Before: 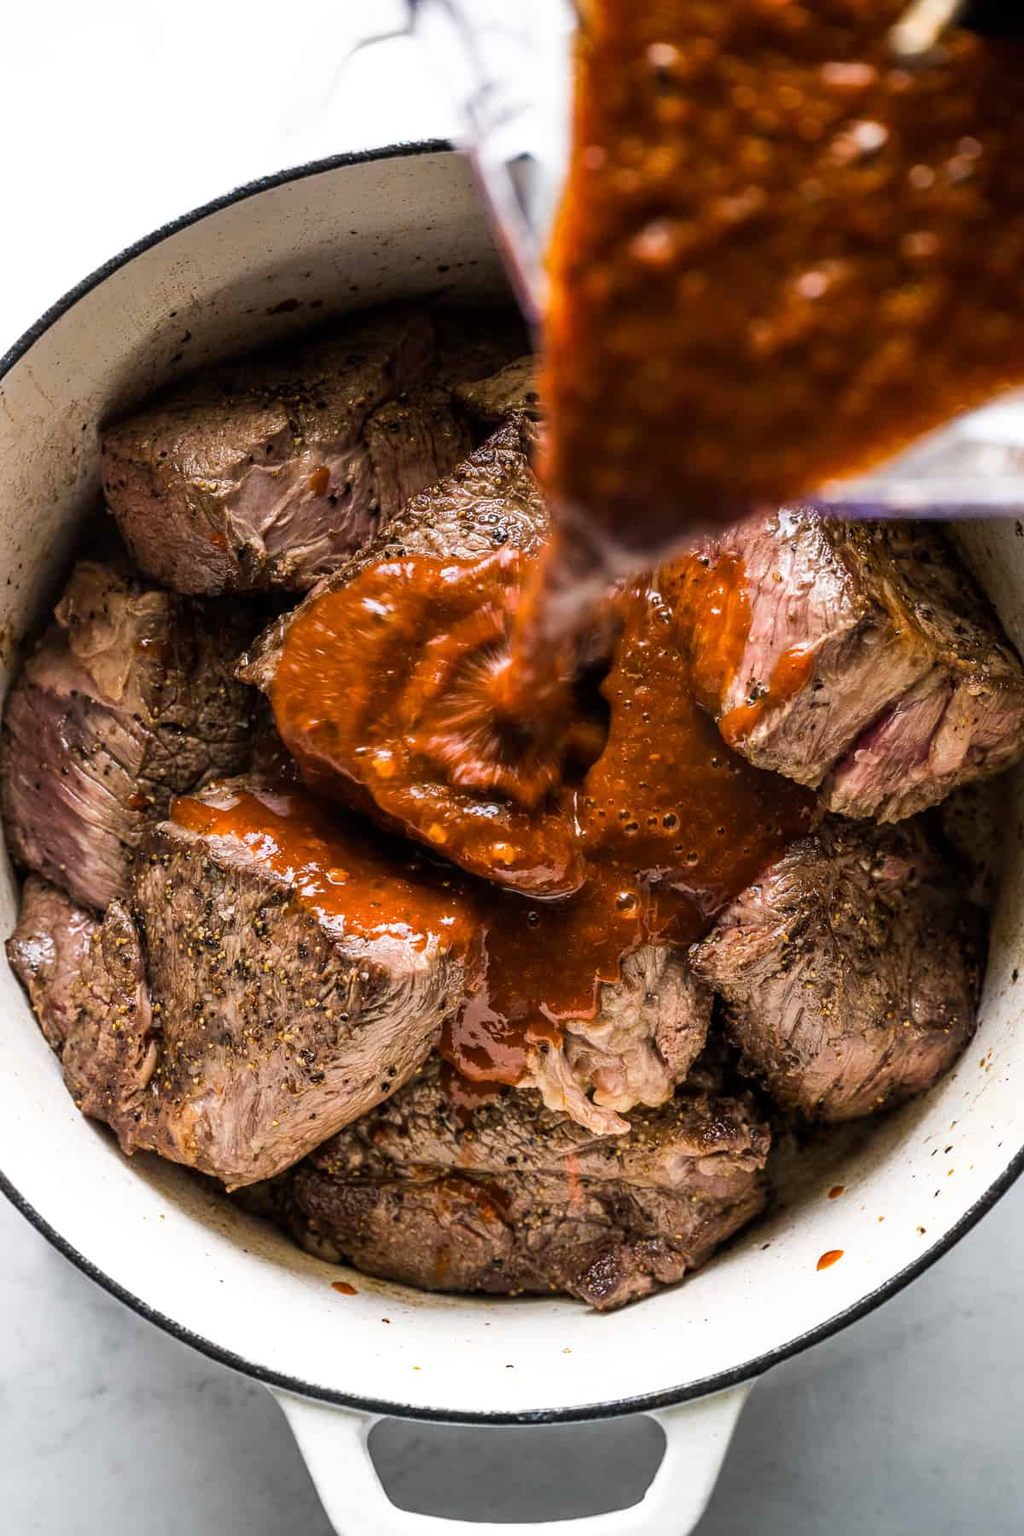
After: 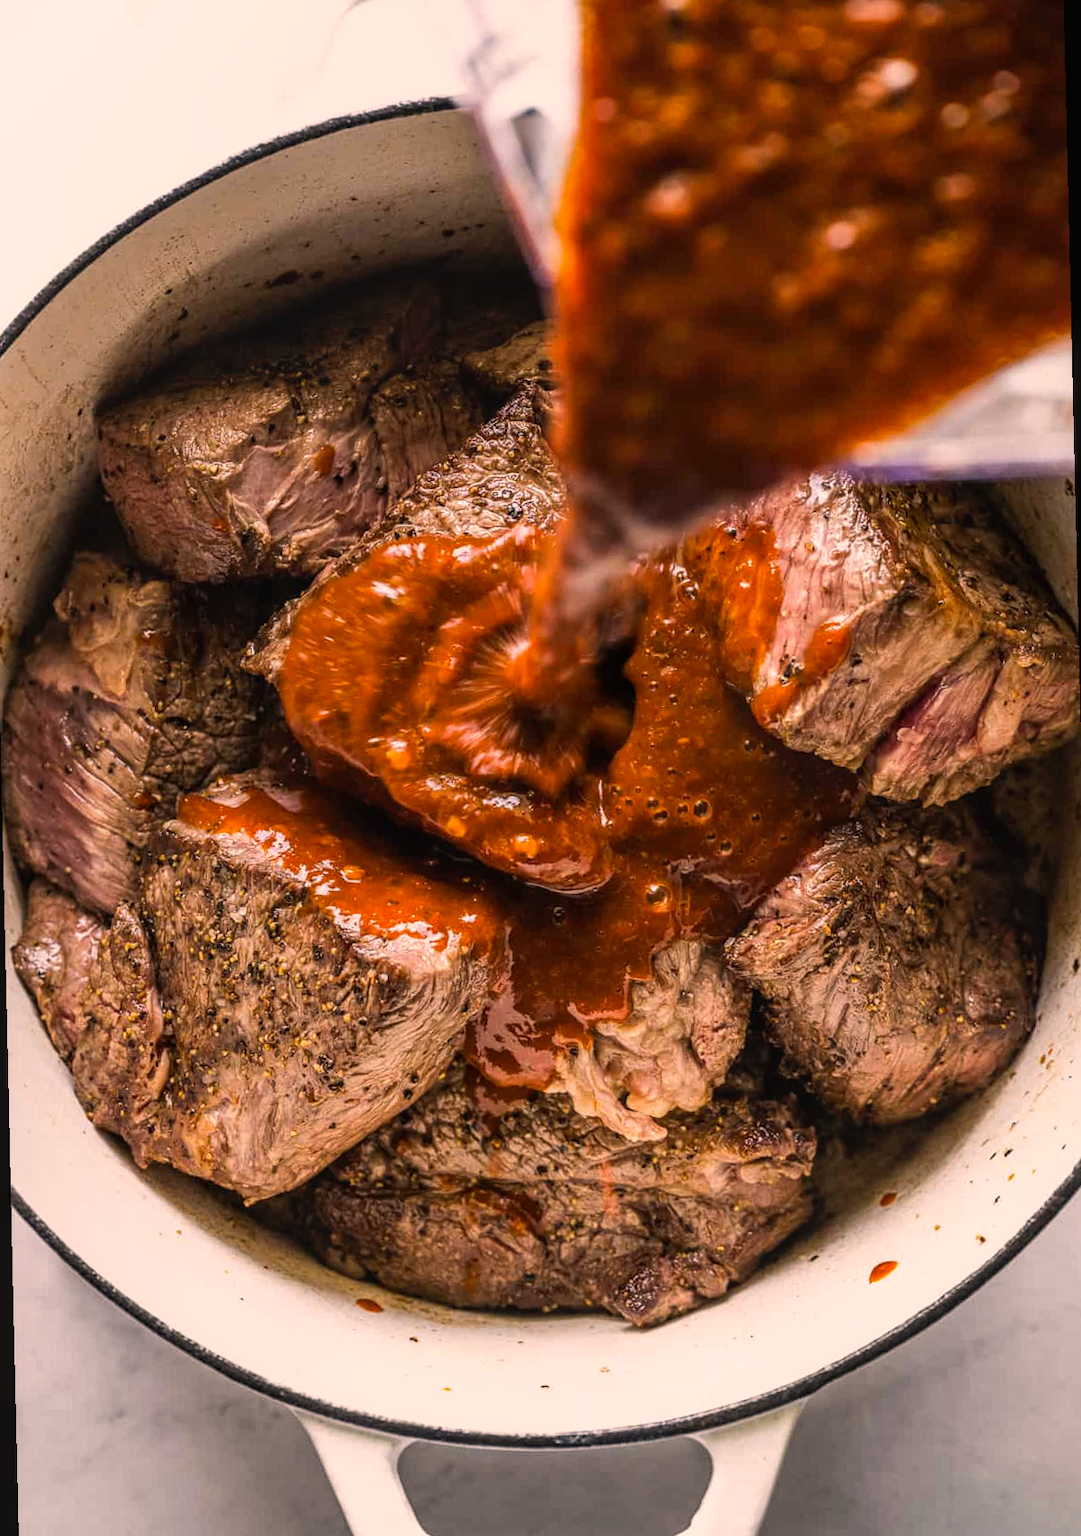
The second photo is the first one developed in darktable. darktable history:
local contrast: detail 110%
color correction: highlights a* 11.96, highlights b* 11.58
rotate and perspective: rotation -1.32°, lens shift (horizontal) -0.031, crop left 0.015, crop right 0.985, crop top 0.047, crop bottom 0.982
